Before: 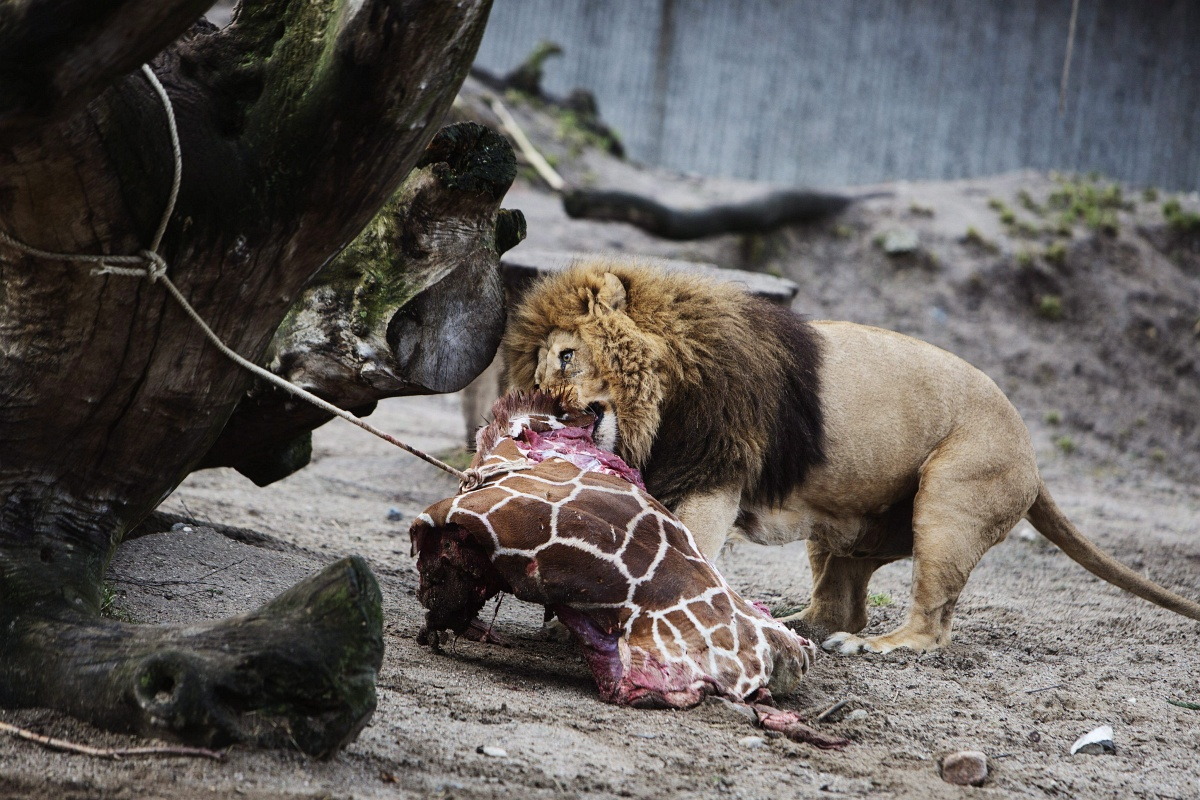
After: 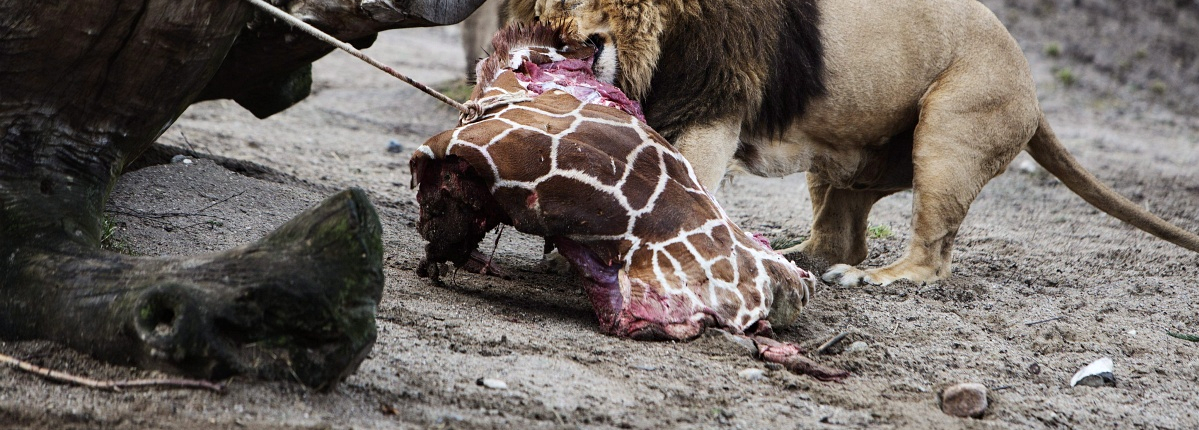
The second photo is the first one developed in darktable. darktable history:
crop and rotate: top 46.237%
contrast equalizer: octaves 7, y [[0.6 ×6], [0.55 ×6], [0 ×6], [0 ×6], [0 ×6]], mix 0.15
